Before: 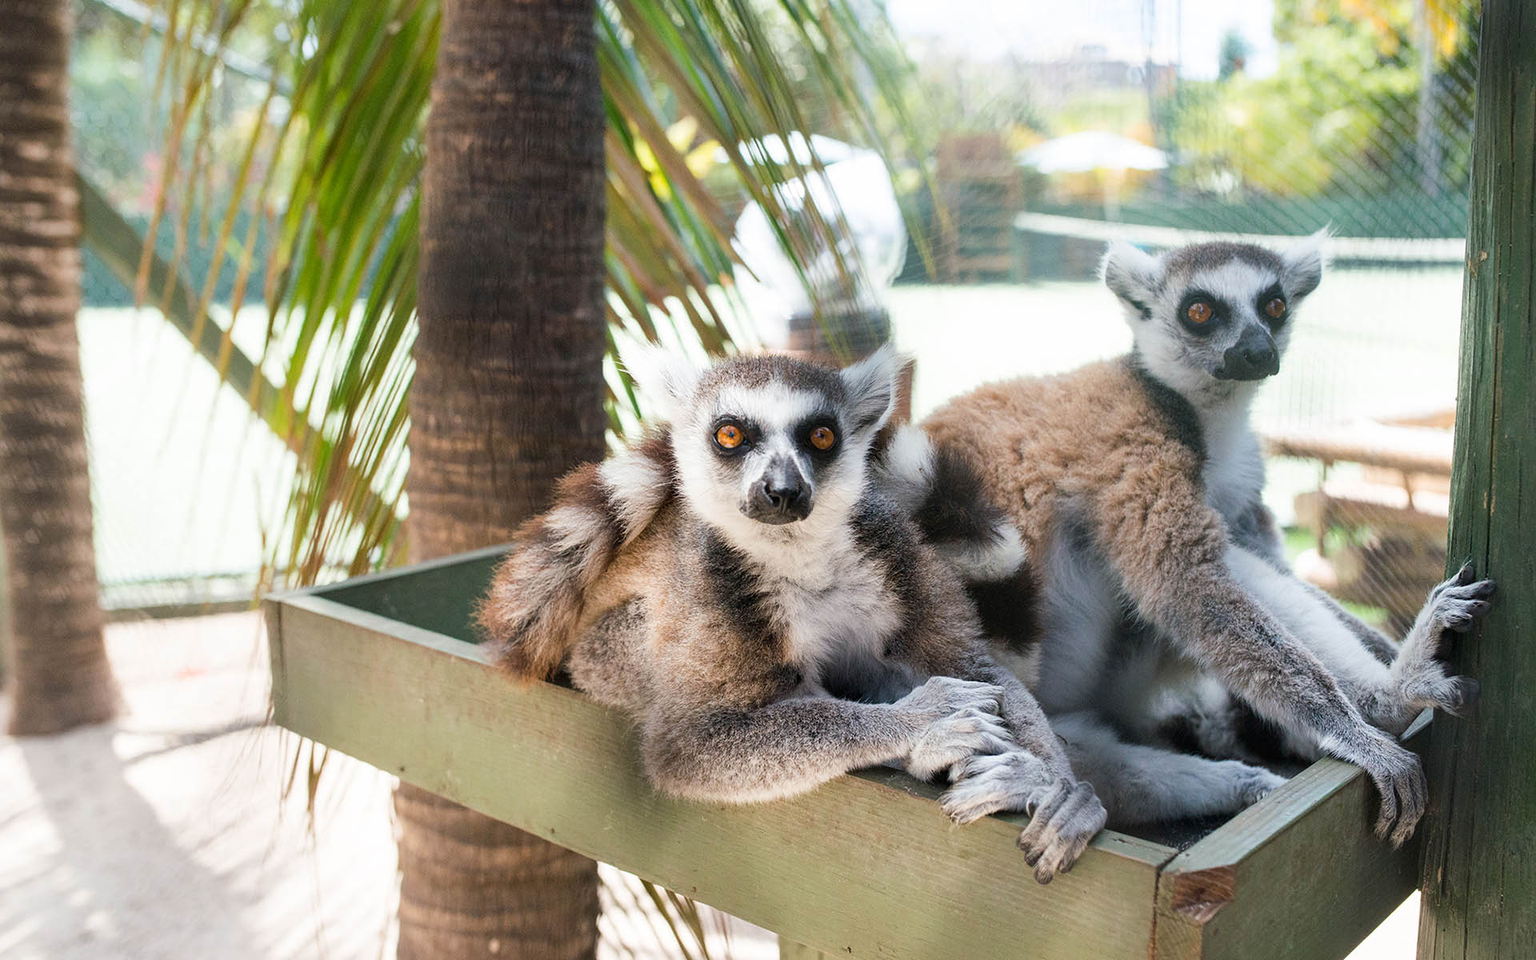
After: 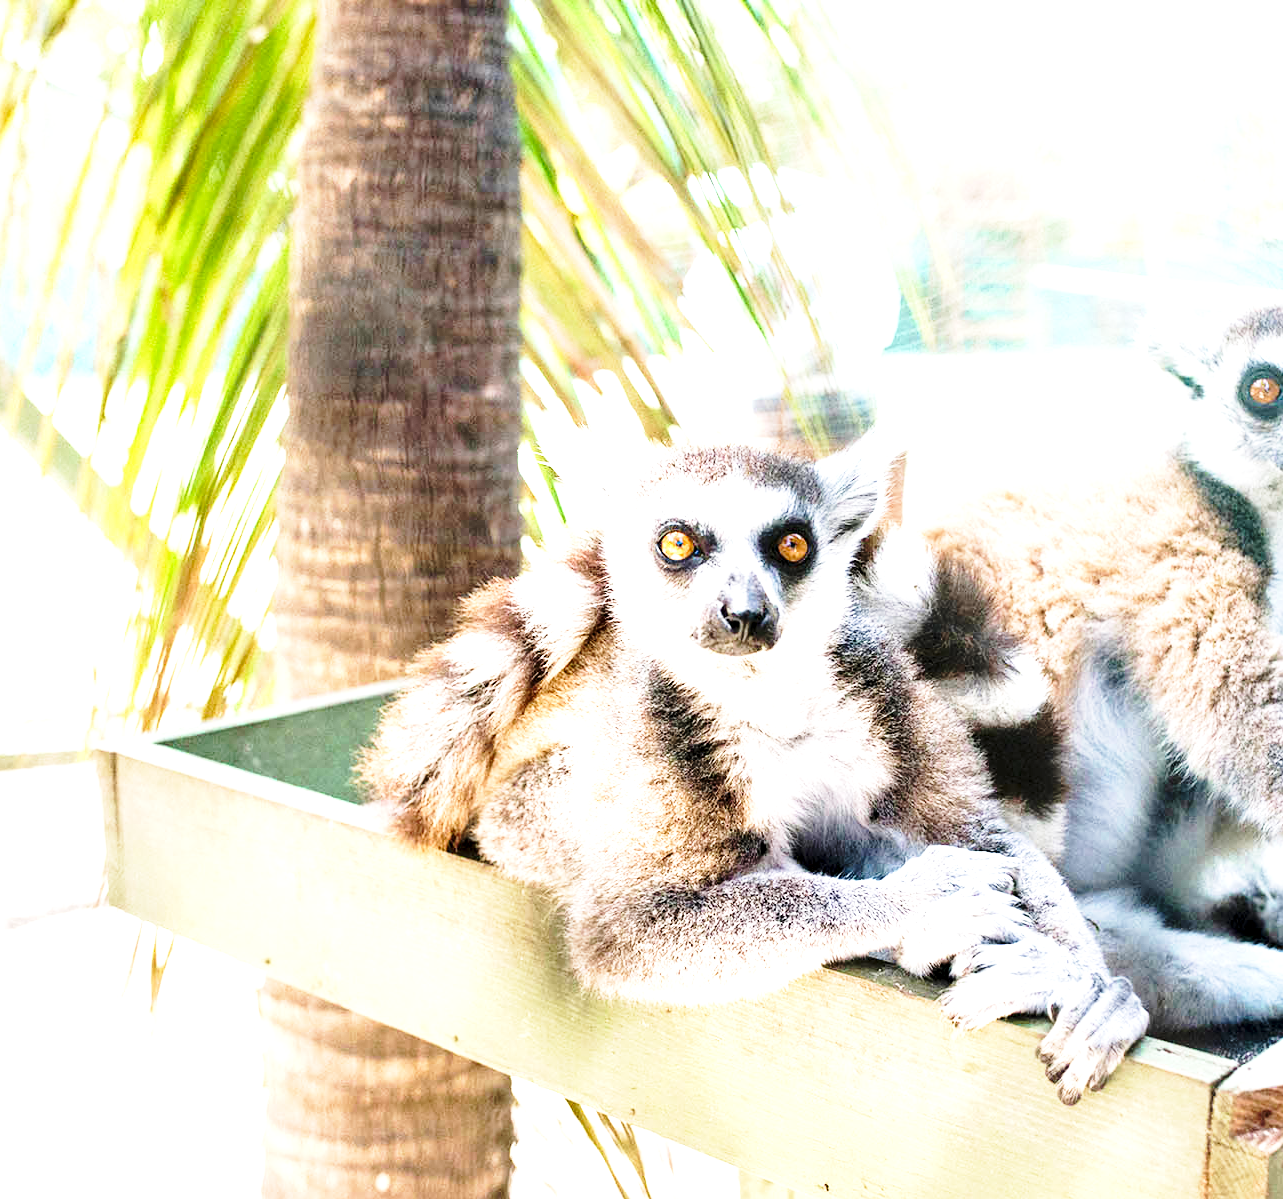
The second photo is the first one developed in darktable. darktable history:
crop and rotate: left 12.281%, right 20.864%
velvia: on, module defaults
contrast equalizer: octaves 7, y [[0.531, 0.548, 0.559, 0.557, 0.544, 0.527], [0.5 ×6], [0.5 ×6], [0 ×6], [0 ×6]]
color zones: curves: ch0 [(0.25, 0.5) (0.463, 0.627) (0.484, 0.637) (0.75, 0.5)]
exposure: black level correction 0, exposure 1.469 EV, compensate highlight preservation false
base curve: curves: ch0 [(0, 0) (0.028, 0.03) (0.121, 0.232) (0.46, 0.748) (0.859, 0.968) (1, 1)], preserve colors none
